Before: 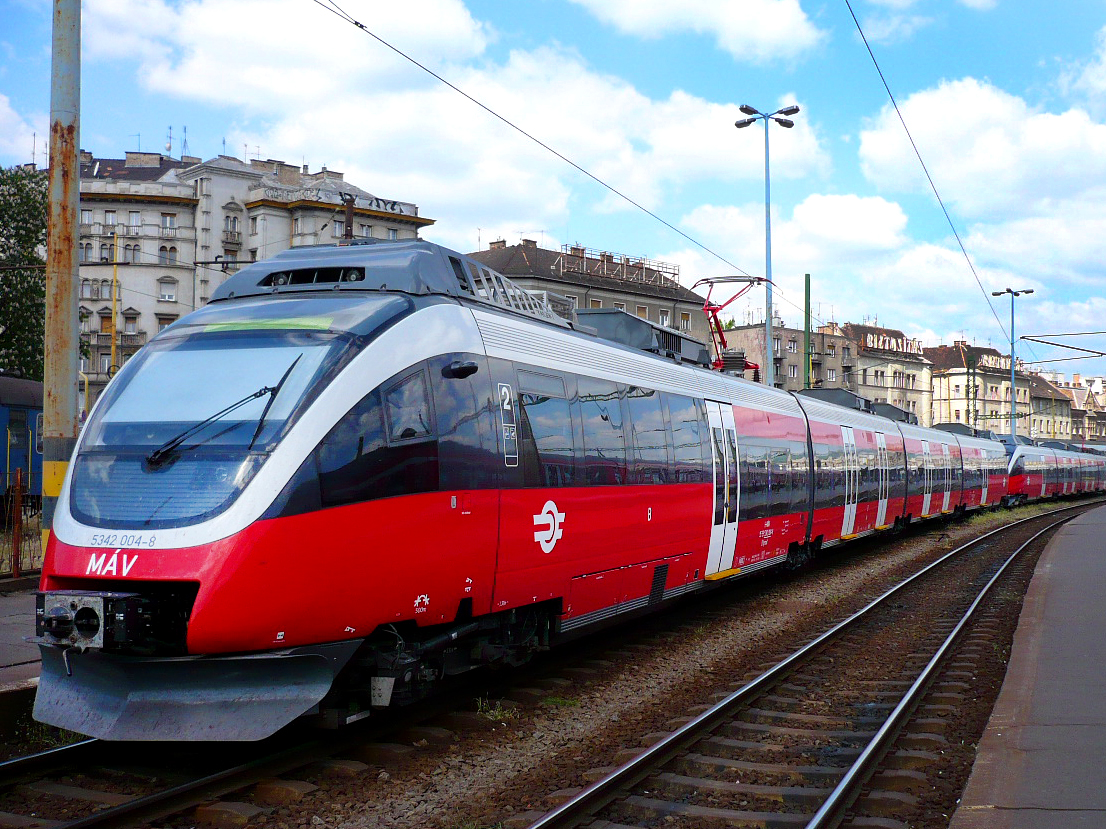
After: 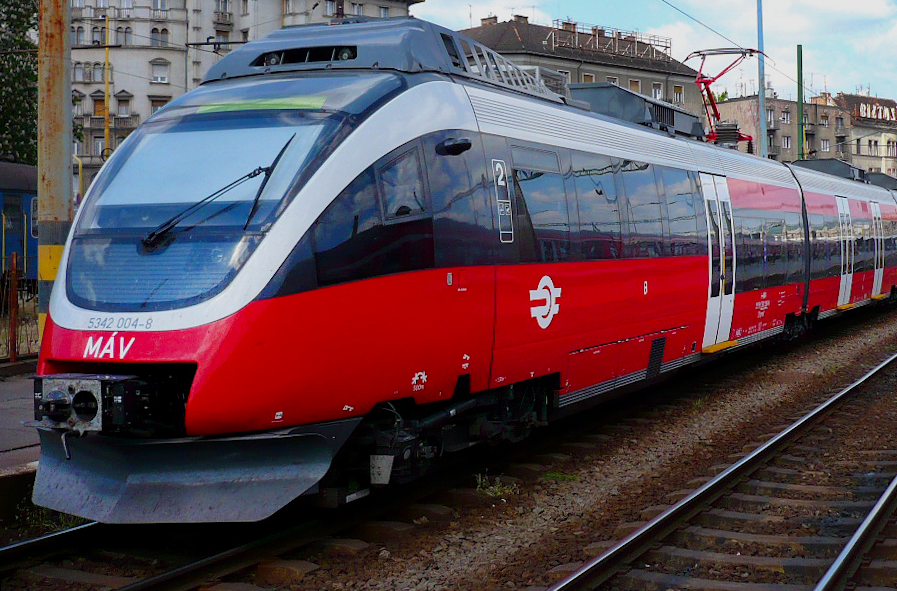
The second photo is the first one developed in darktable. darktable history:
crop: top 26.531%, right 17.959%
rotate and perspective: rotation -1°, crop left 0.011, crop right 0.989, crop top 0.025, crop bottom 0.975
shadows and highlights: radius 121.13, shadows 21.4, white point adjustment -9.72, highlights -14.39, soften with gaussian
